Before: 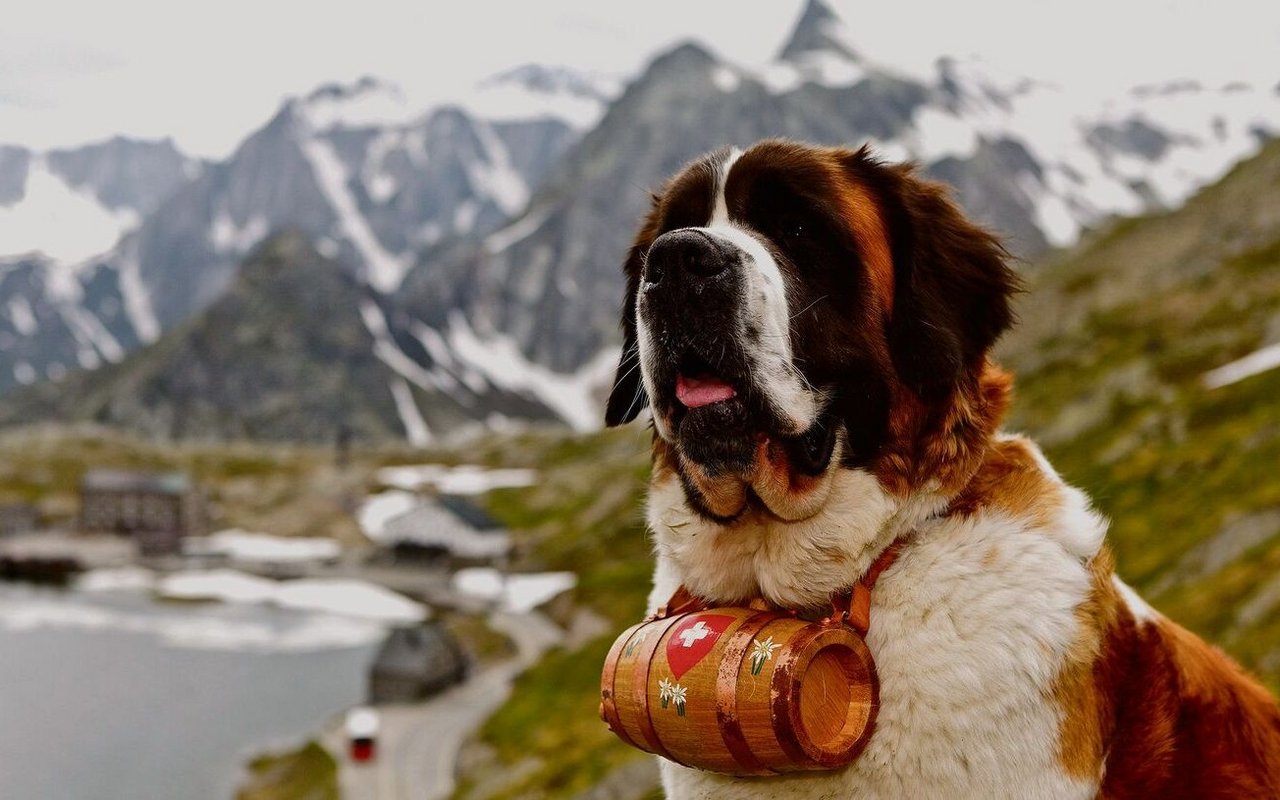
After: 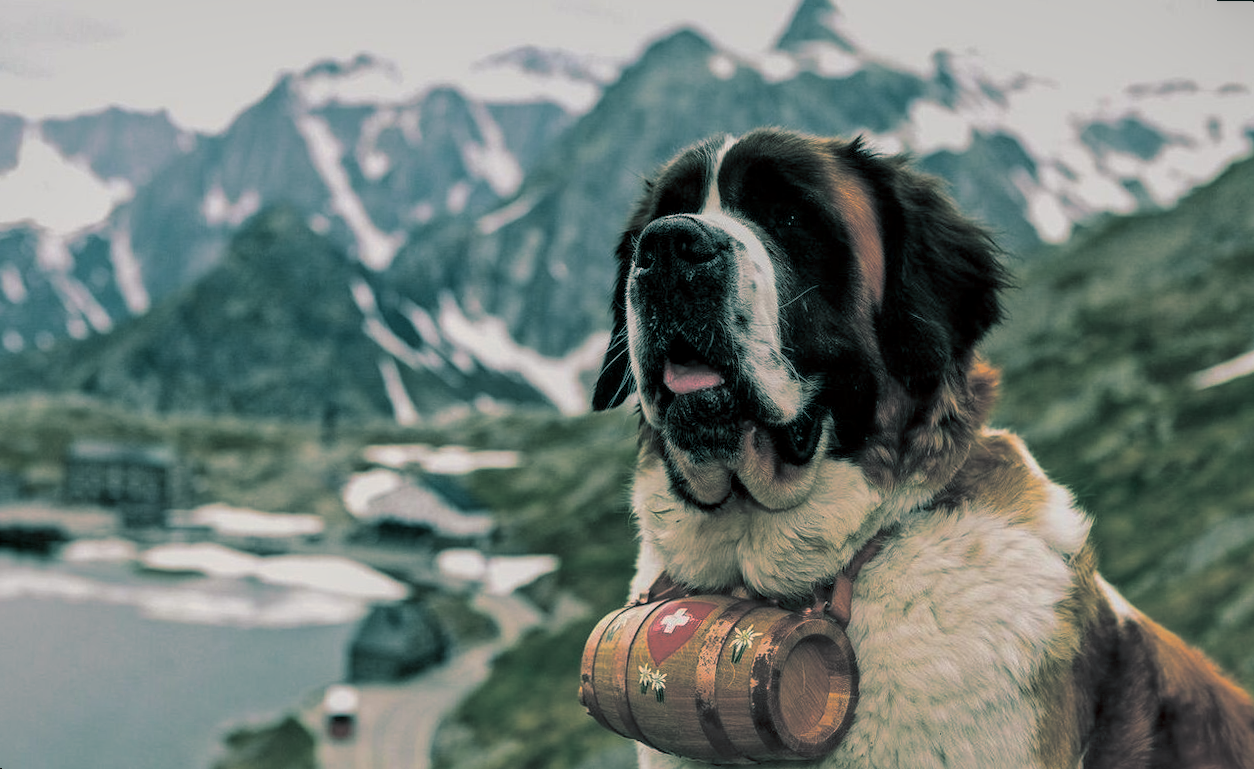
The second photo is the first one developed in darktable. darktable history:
local contrast: on, module defaults
split-toning: shadows › hue 186.43°, highlights › hue 49.29°, compress 30.29%
shadows and highlights: on, module defaults
rotate and perspective: rotation 1.57°, crop left 0.018, crop right 0.982, crop top 0.039, crop bottom 0.961
